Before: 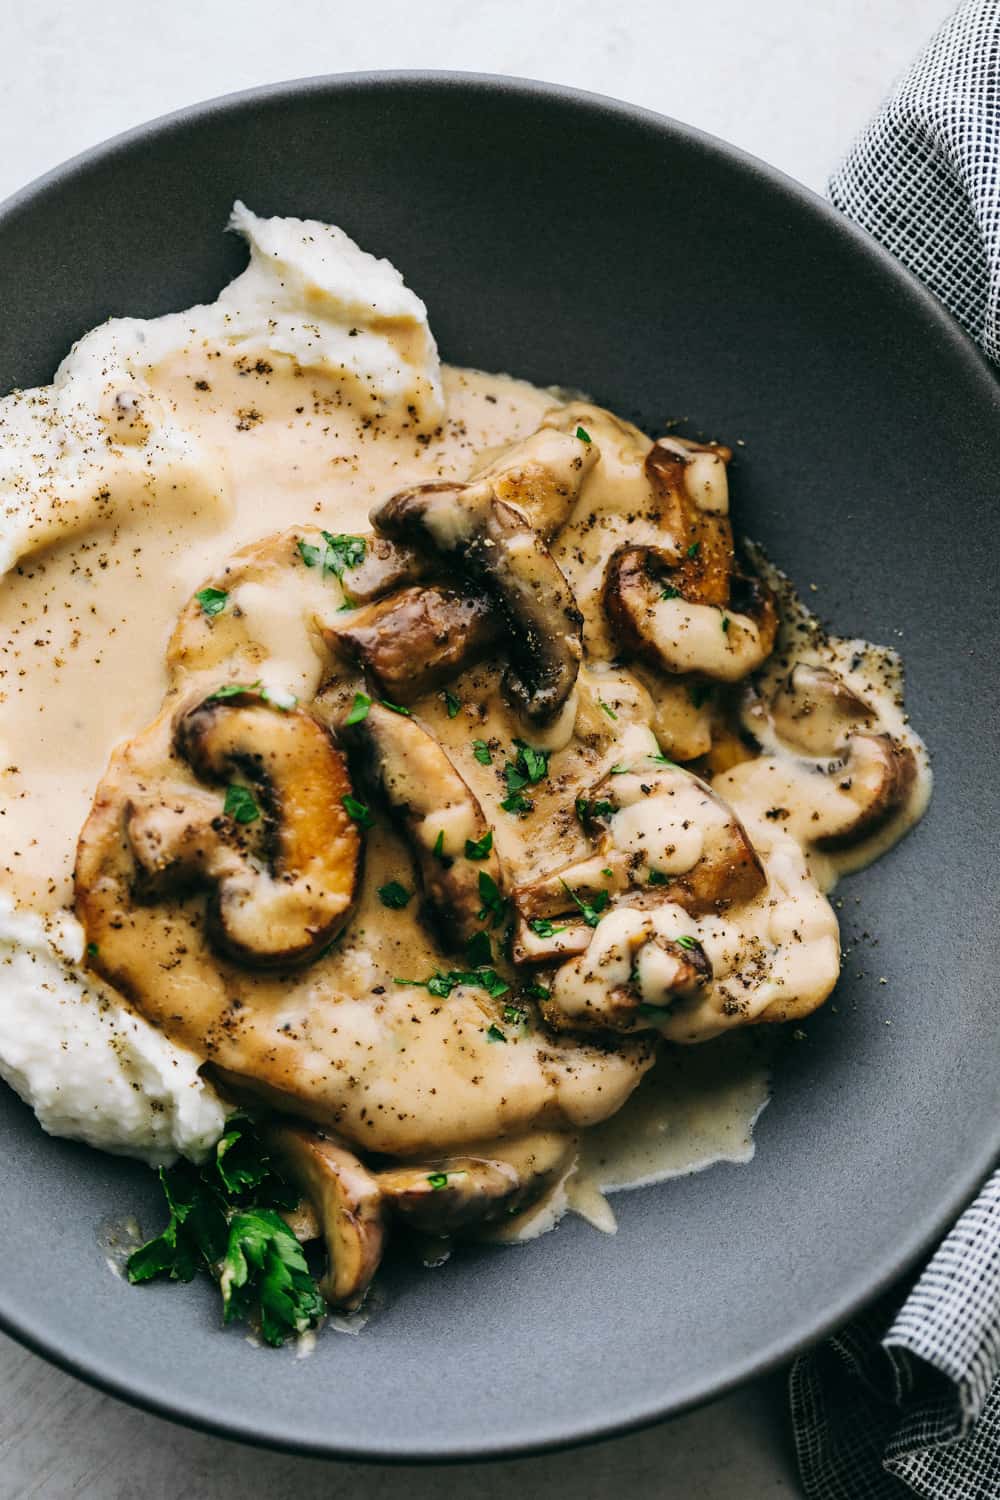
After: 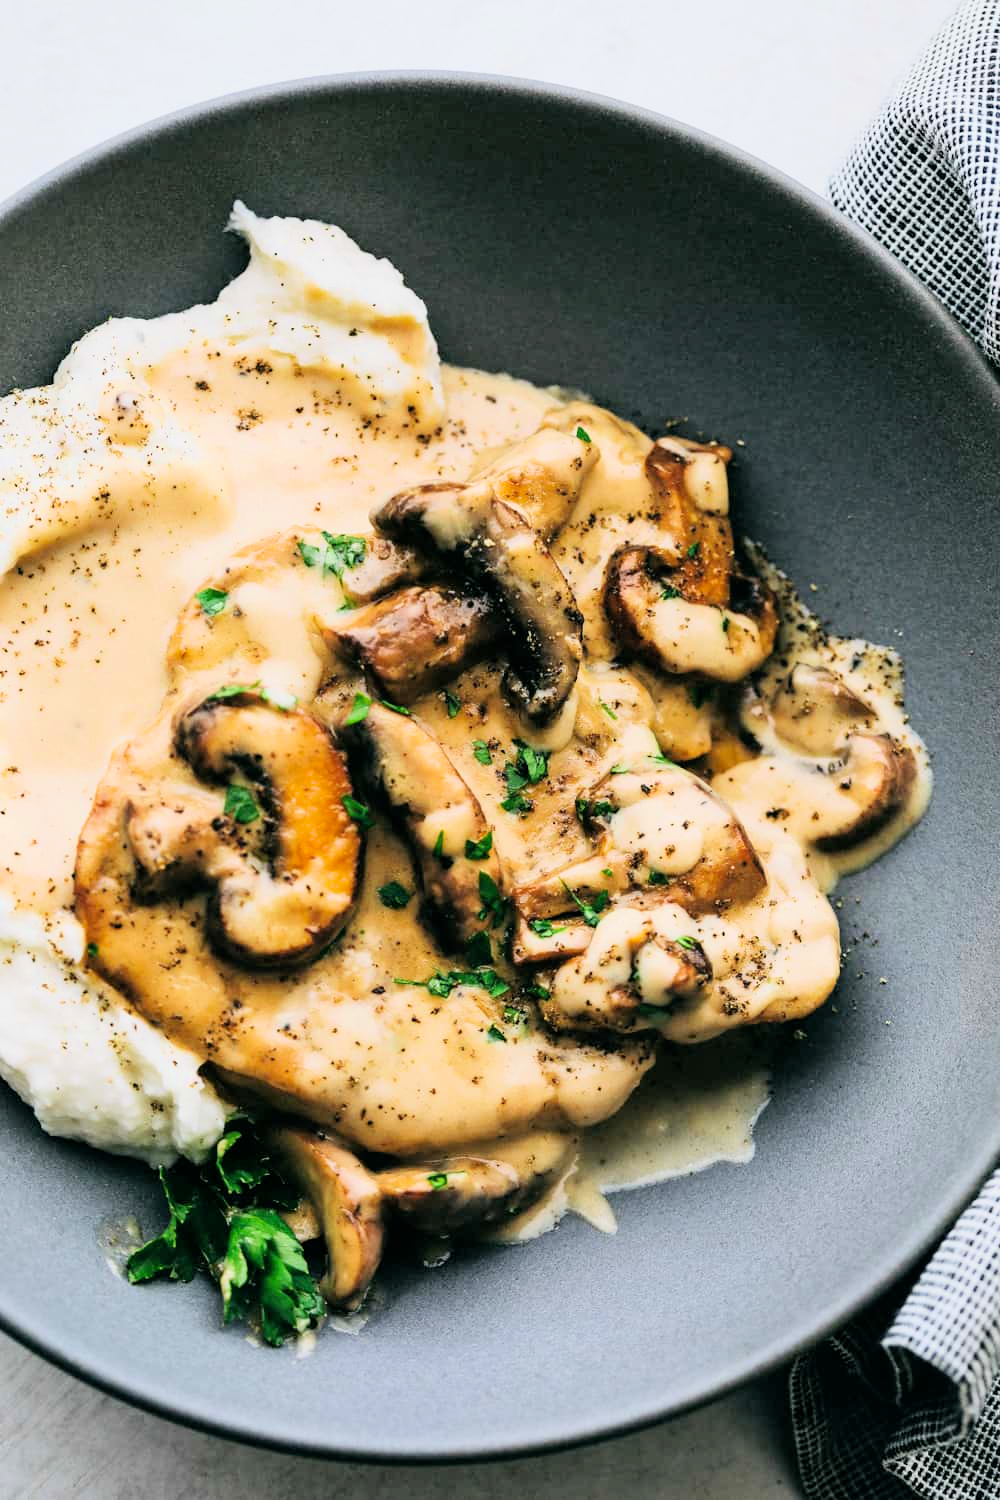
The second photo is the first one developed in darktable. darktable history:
exposure: black level correction 0, exposure 1.104 EV, compensate highlight preservation false
filmic rgb: black relative exposure -7.73 EV, white relative exposure 4.42 EV, threshold 3.01 EV, hardness 3.75, latitude 38.3%, contrast 0.969, highlights saturation mix 9.67%, shadows ↔ highlights balance 3.9%, color science v6 (2022), enable highlight reconstruction true
